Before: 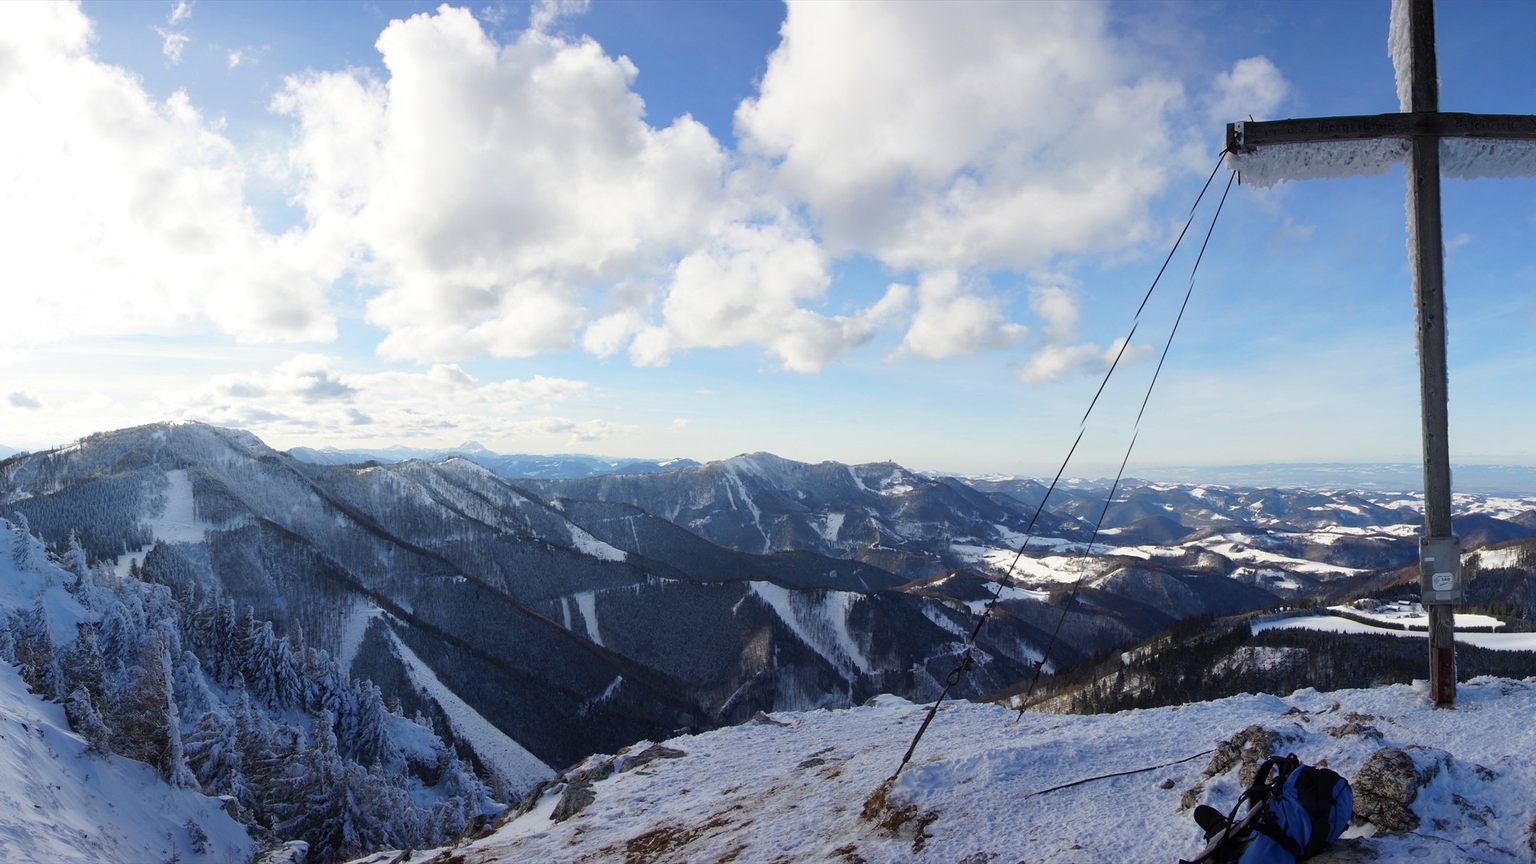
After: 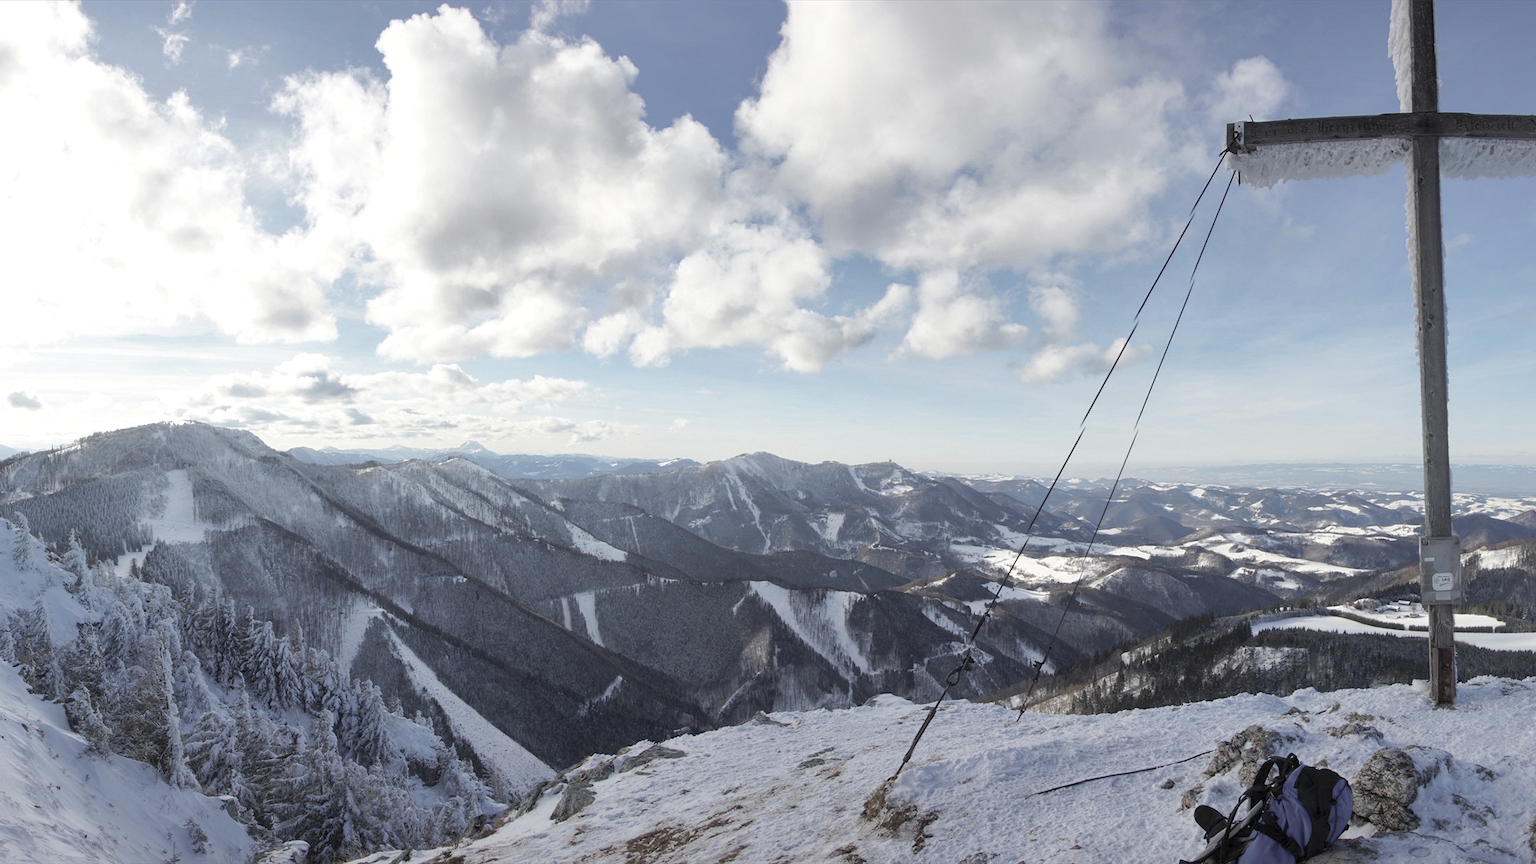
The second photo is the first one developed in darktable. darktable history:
contrast brightness saturation: brightness 0.187, saturation -0.481
shadows and highlights: on, module defaults
local contrast: highlights 107%, shadows 100%, detail 119%, midtone range 0.2
